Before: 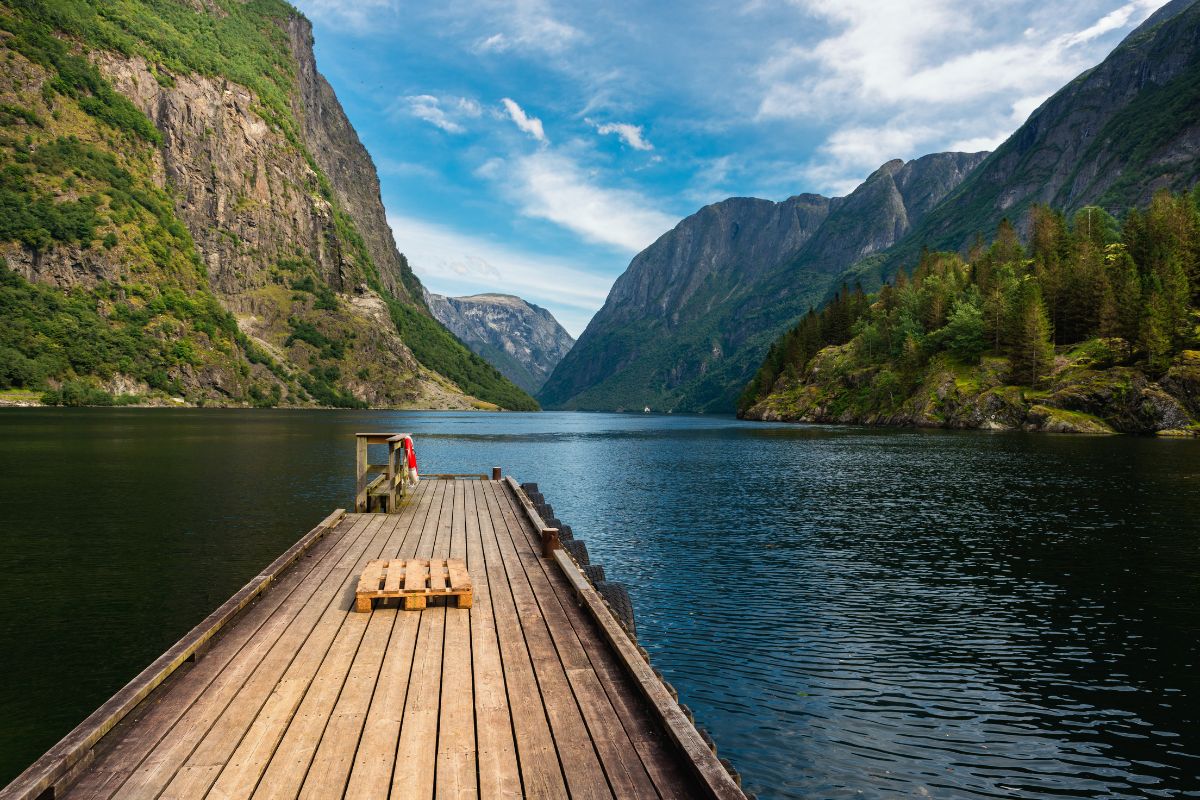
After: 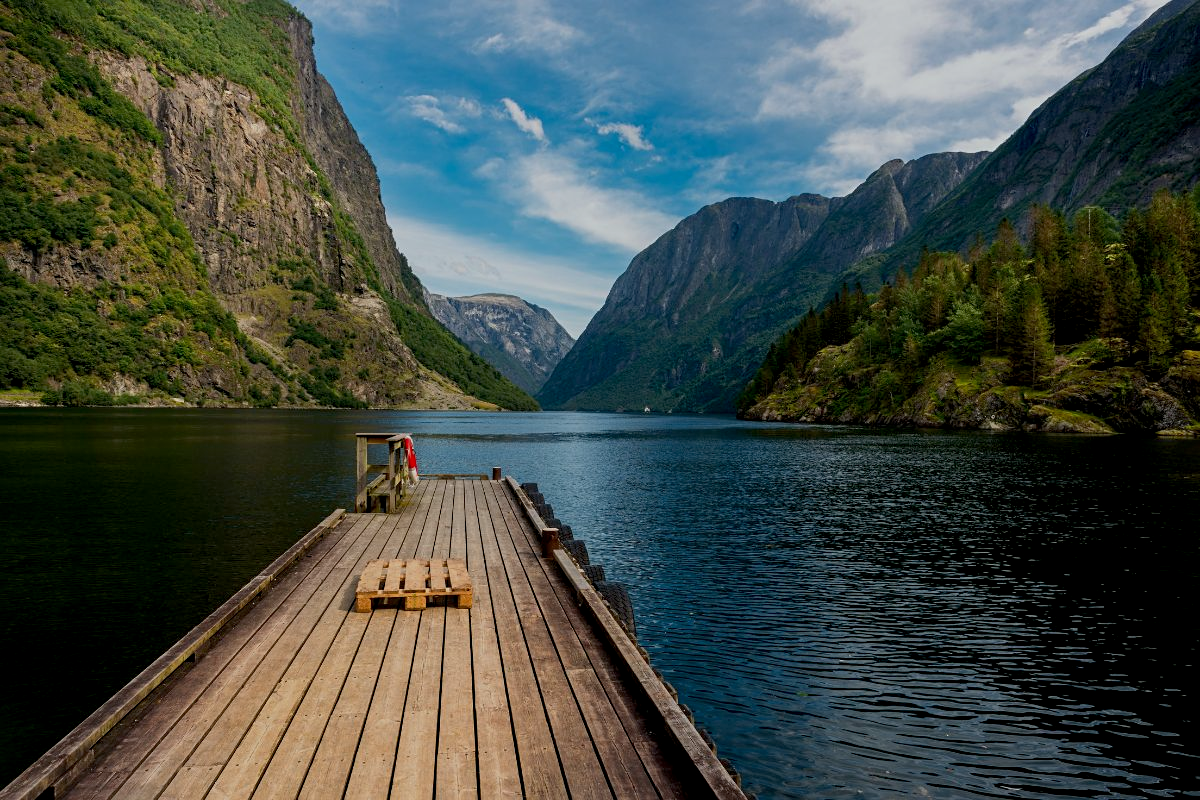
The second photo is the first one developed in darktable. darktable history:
exposure: black level correction 0.009, exposure -0.637 EV, compensate highlight preservation false
sharpen: amount 0.2
